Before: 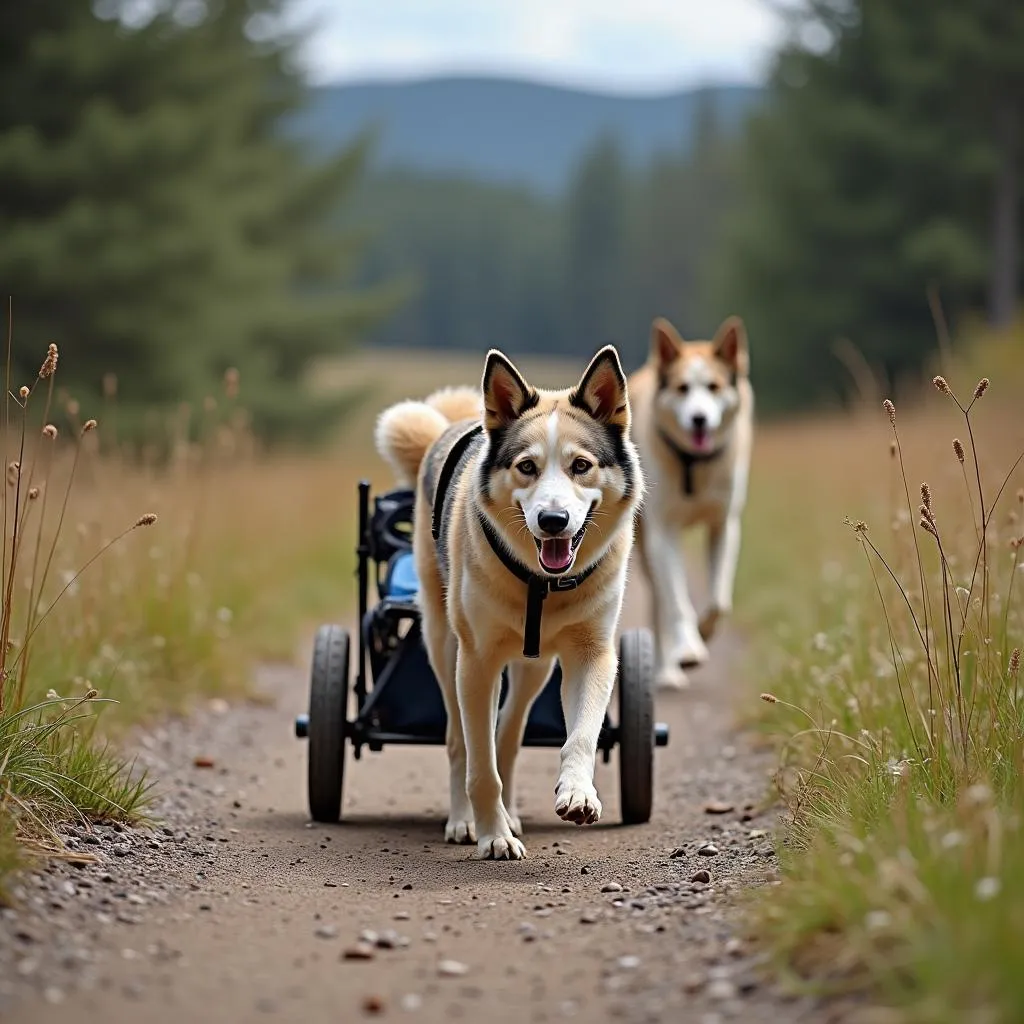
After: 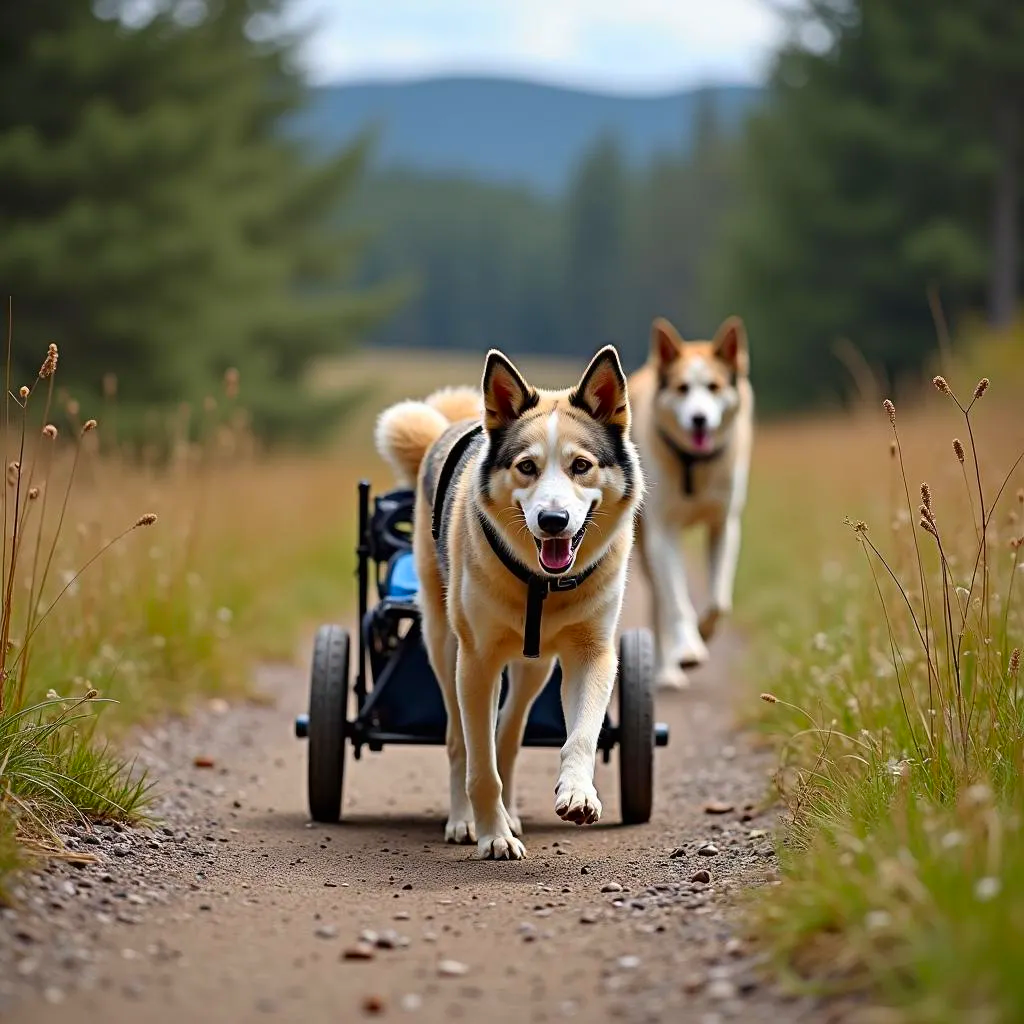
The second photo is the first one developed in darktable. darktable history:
contrast brightness saturation: contrast 0.09, saturation 0.28
